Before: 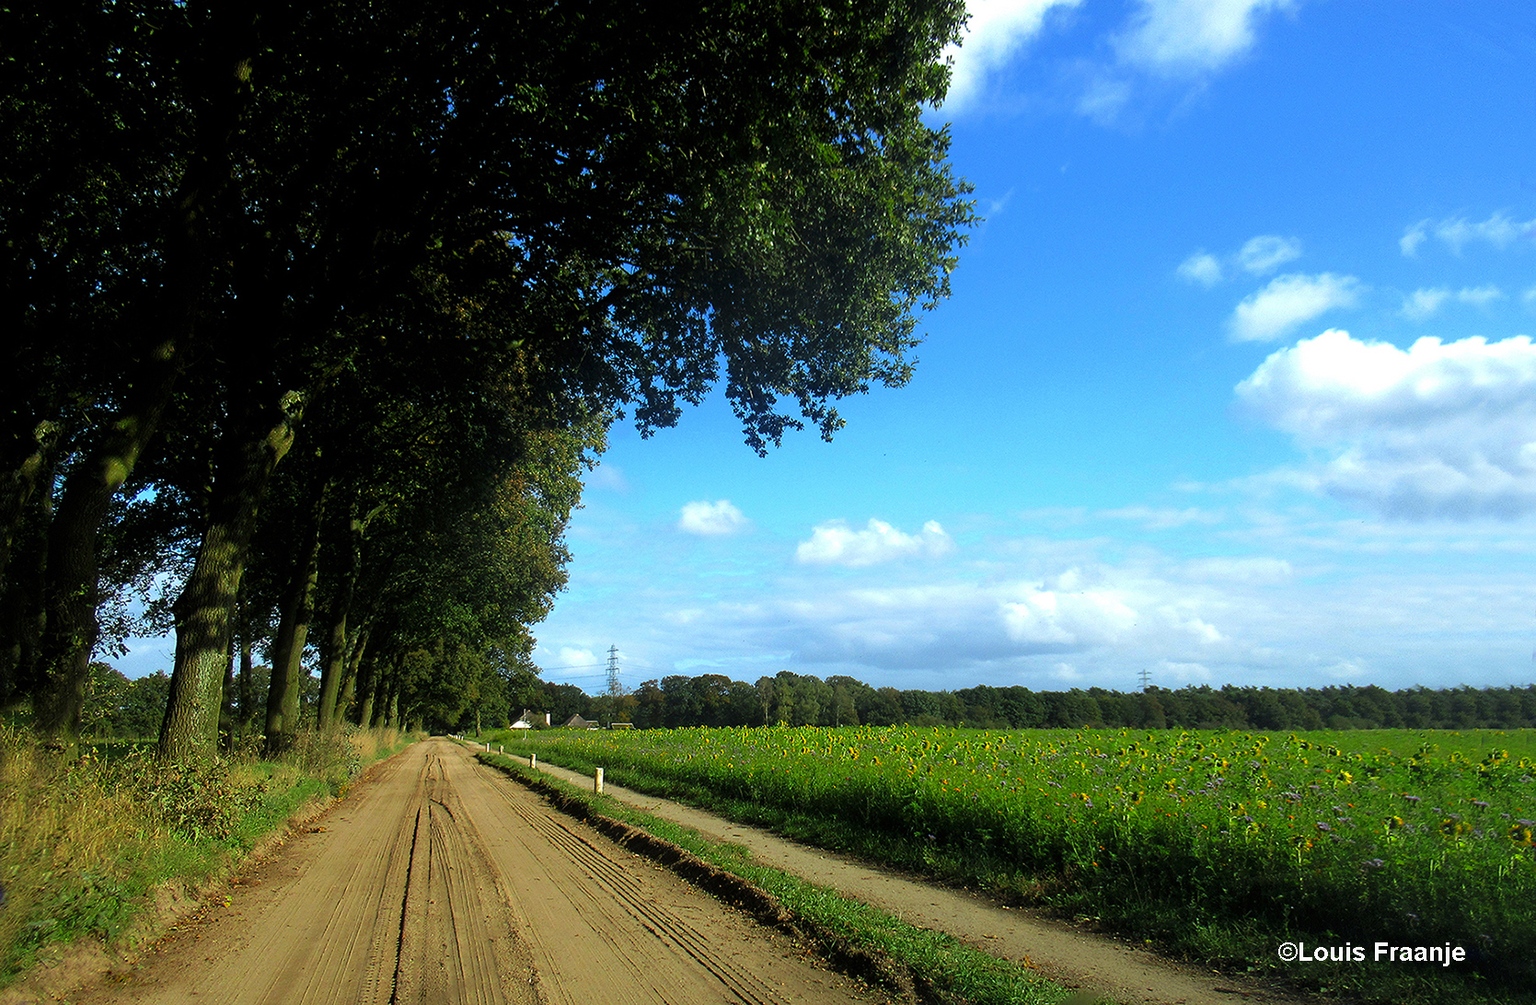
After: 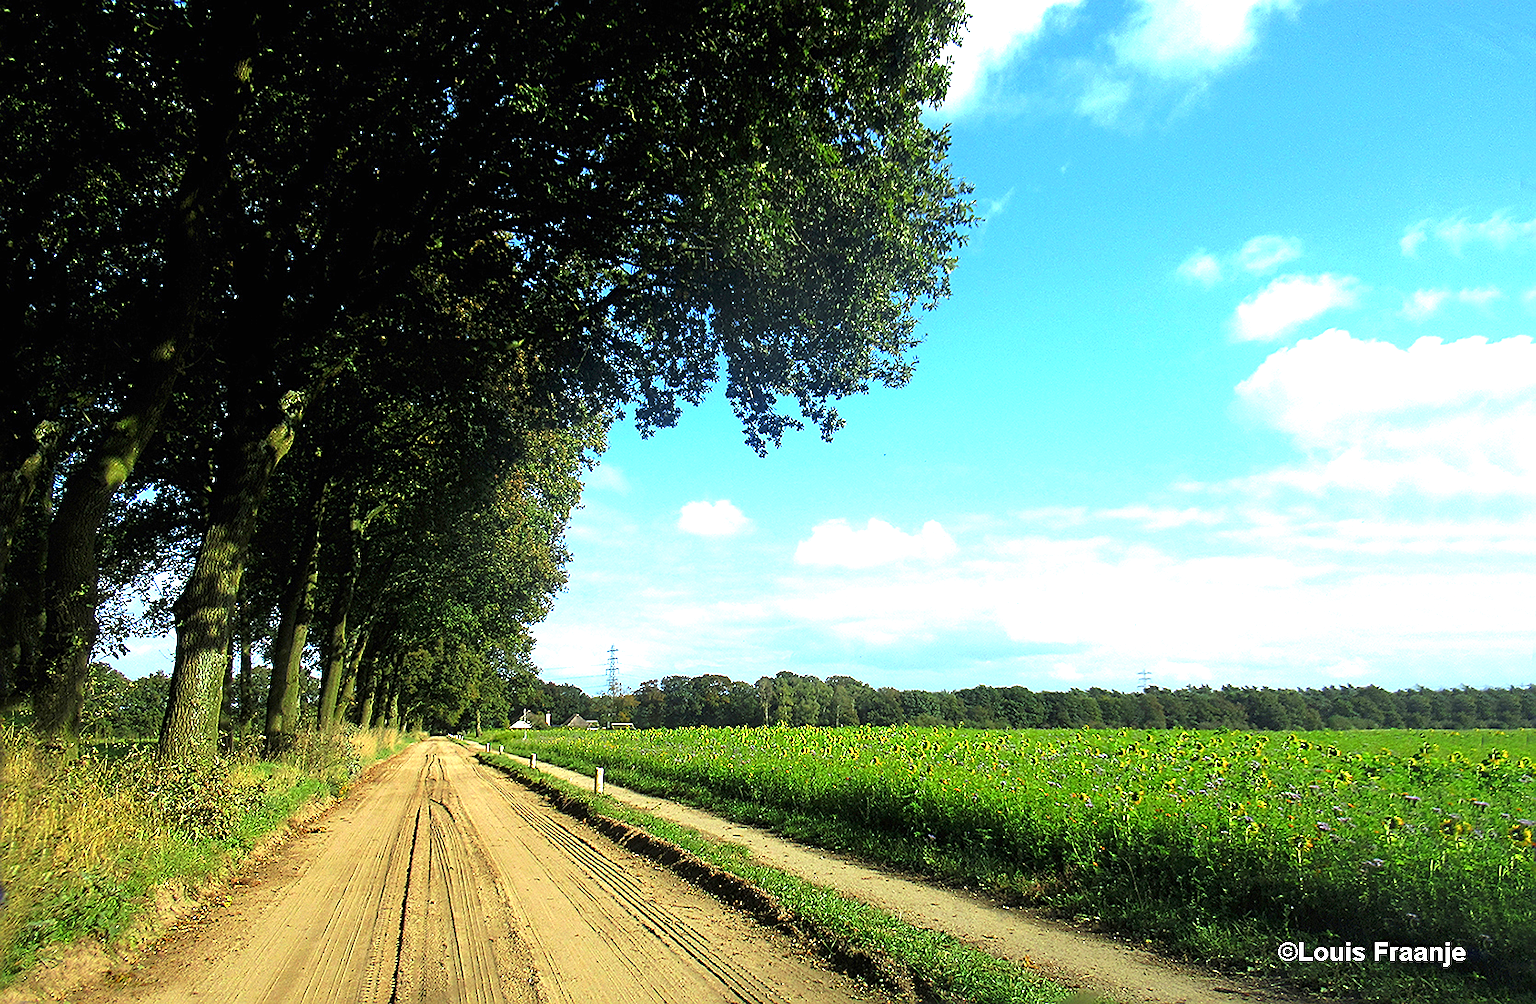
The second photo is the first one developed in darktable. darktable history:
sharpen: on, module defaults
exposure: black level correction 0, exposure 1.173 EV, compensate exposure bias true, compensate highlight preservation false
